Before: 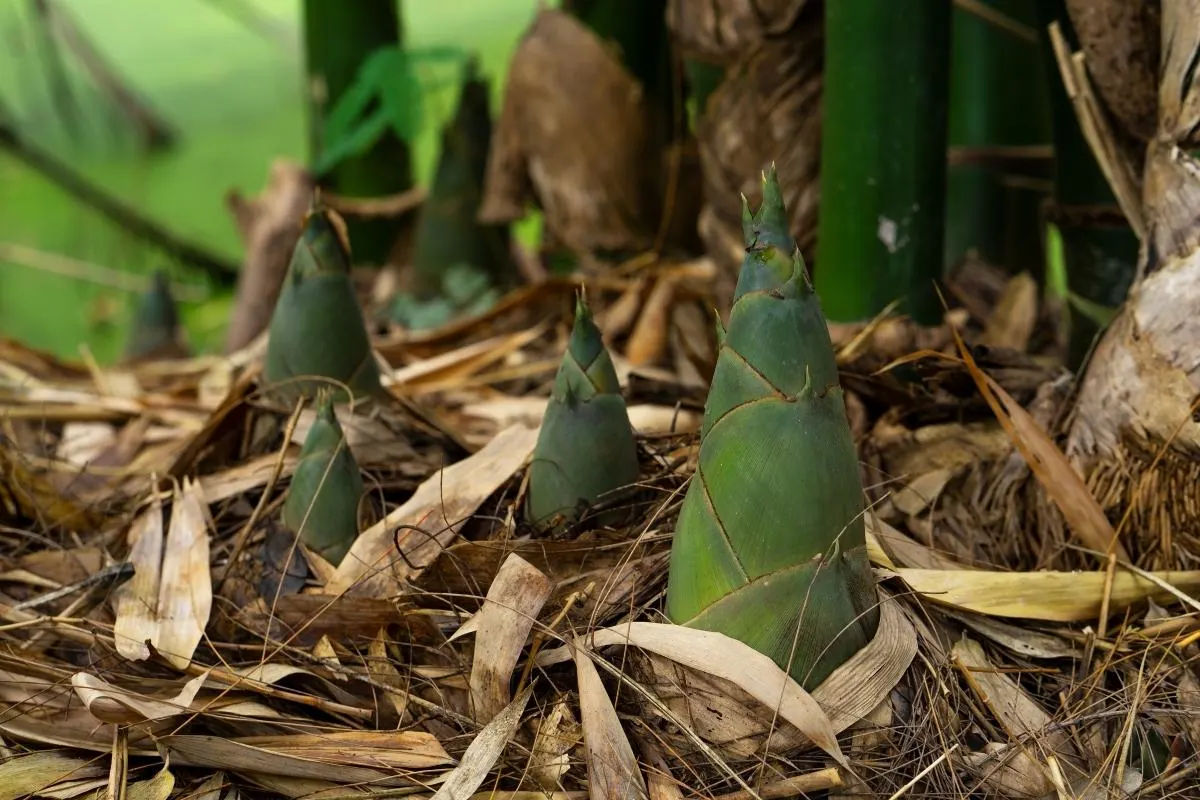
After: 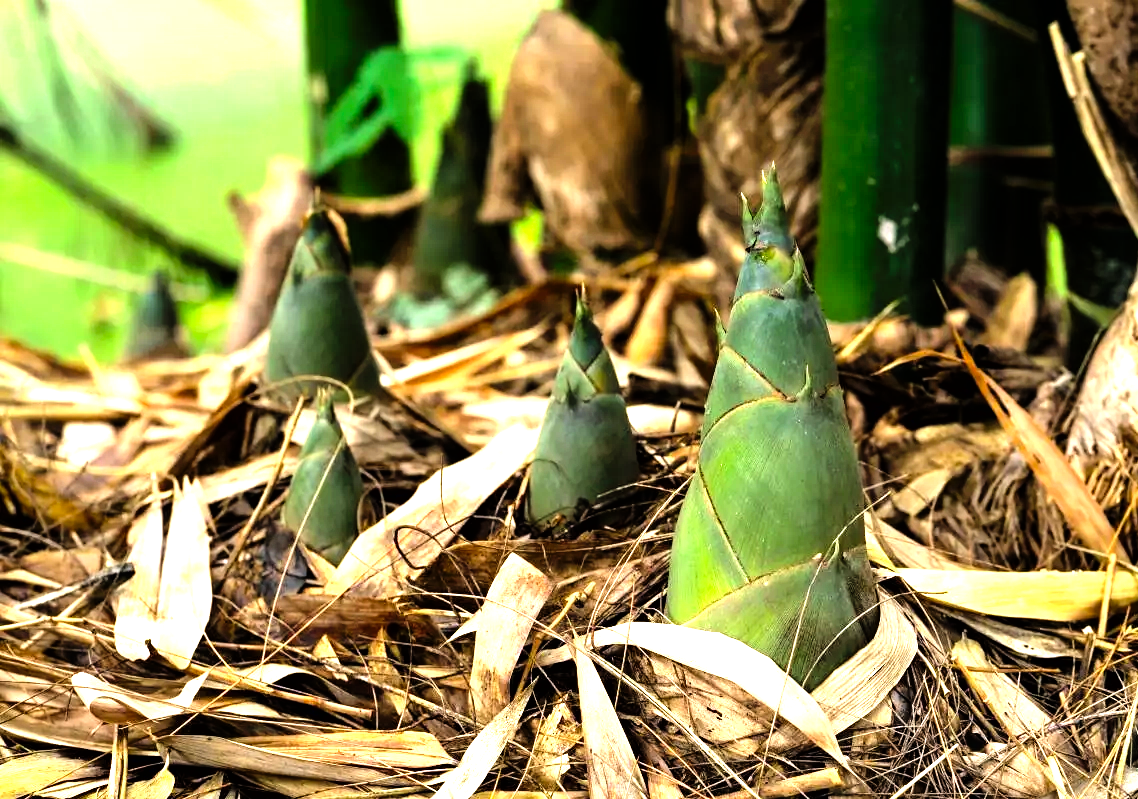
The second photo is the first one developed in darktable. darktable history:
filmic rgb: black relative exposure -7.09 EV, white relative exposure 5.34 EV, hardness 3.02, color science v6 (2022)
levels: levels [0, 0.281, 0.562]
tone equalizer: edges refinement/feathering 500, mask exposure compensation -1.57 EV, preserve details no
crop and rotate: right 5.113%
